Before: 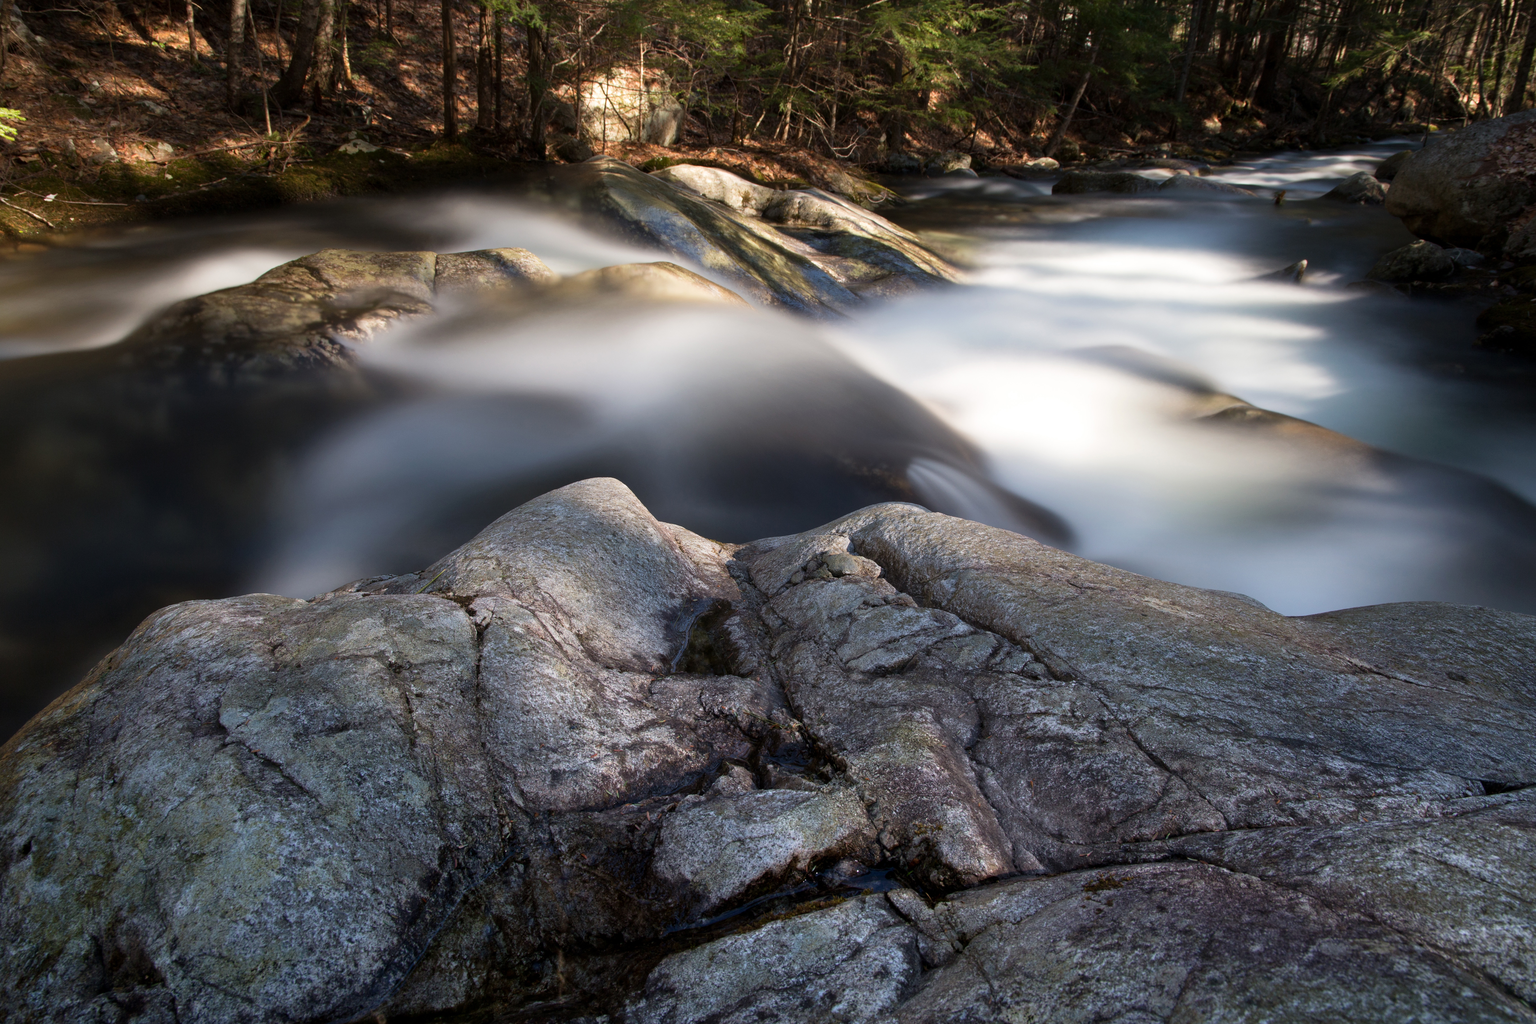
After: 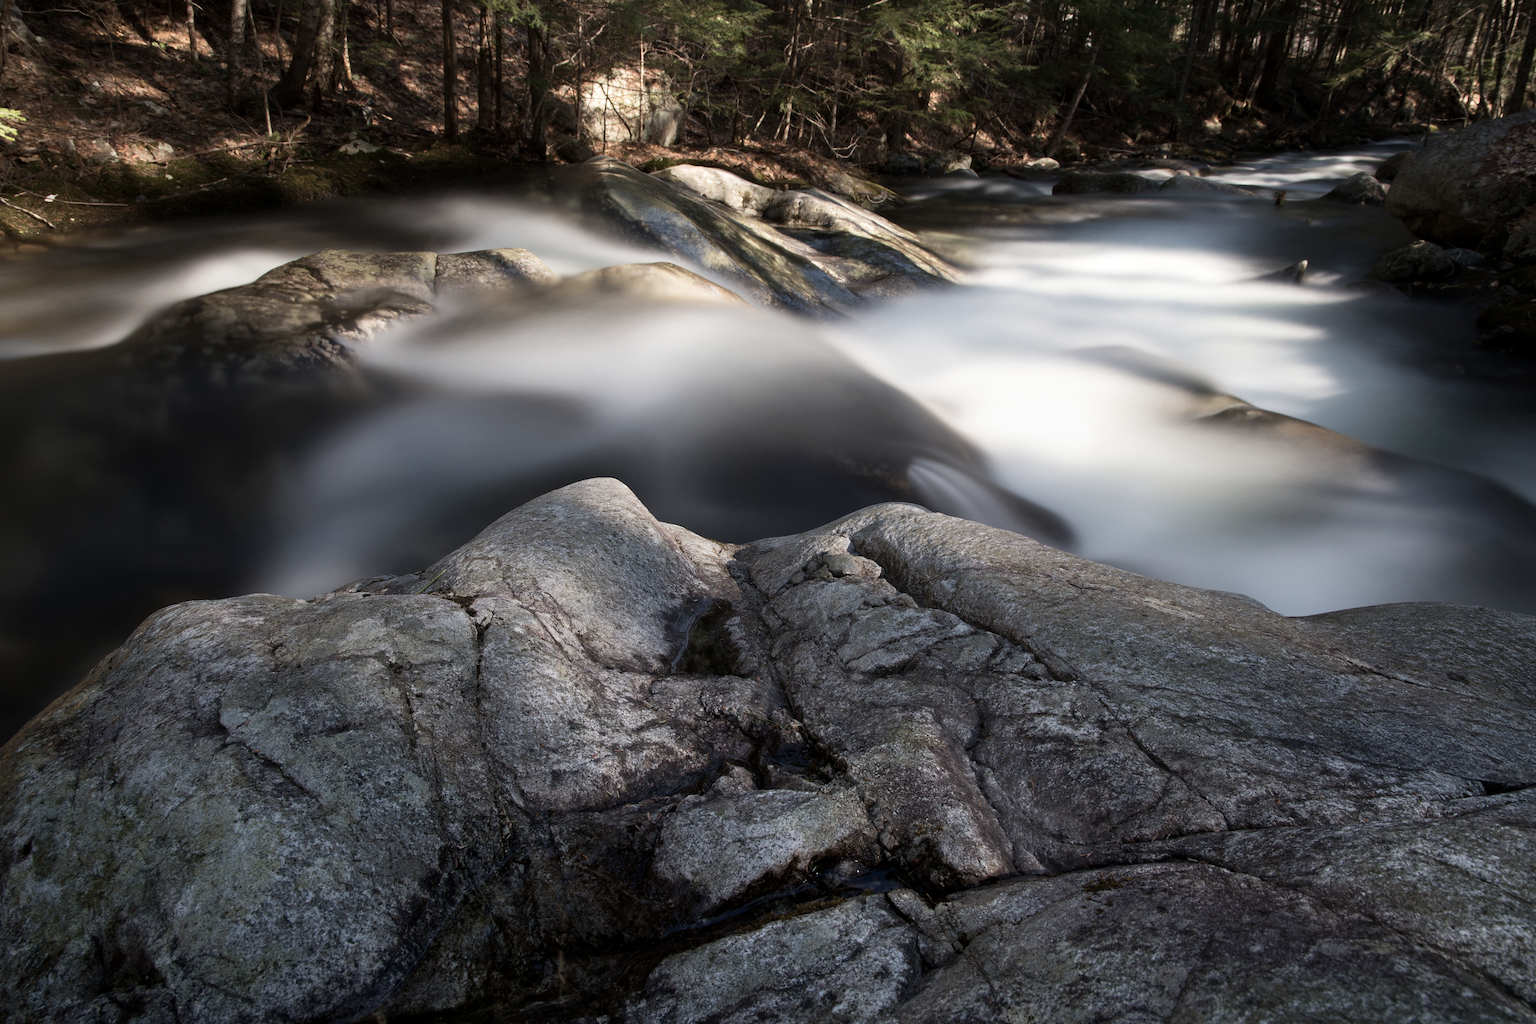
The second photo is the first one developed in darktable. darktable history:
exposure: exposure 0 EV, compensate highlight preservation false
contrast brightness saturation: contrast 0.1, saturation -0.36
graduated density: rotation -180°, offset 27.42
